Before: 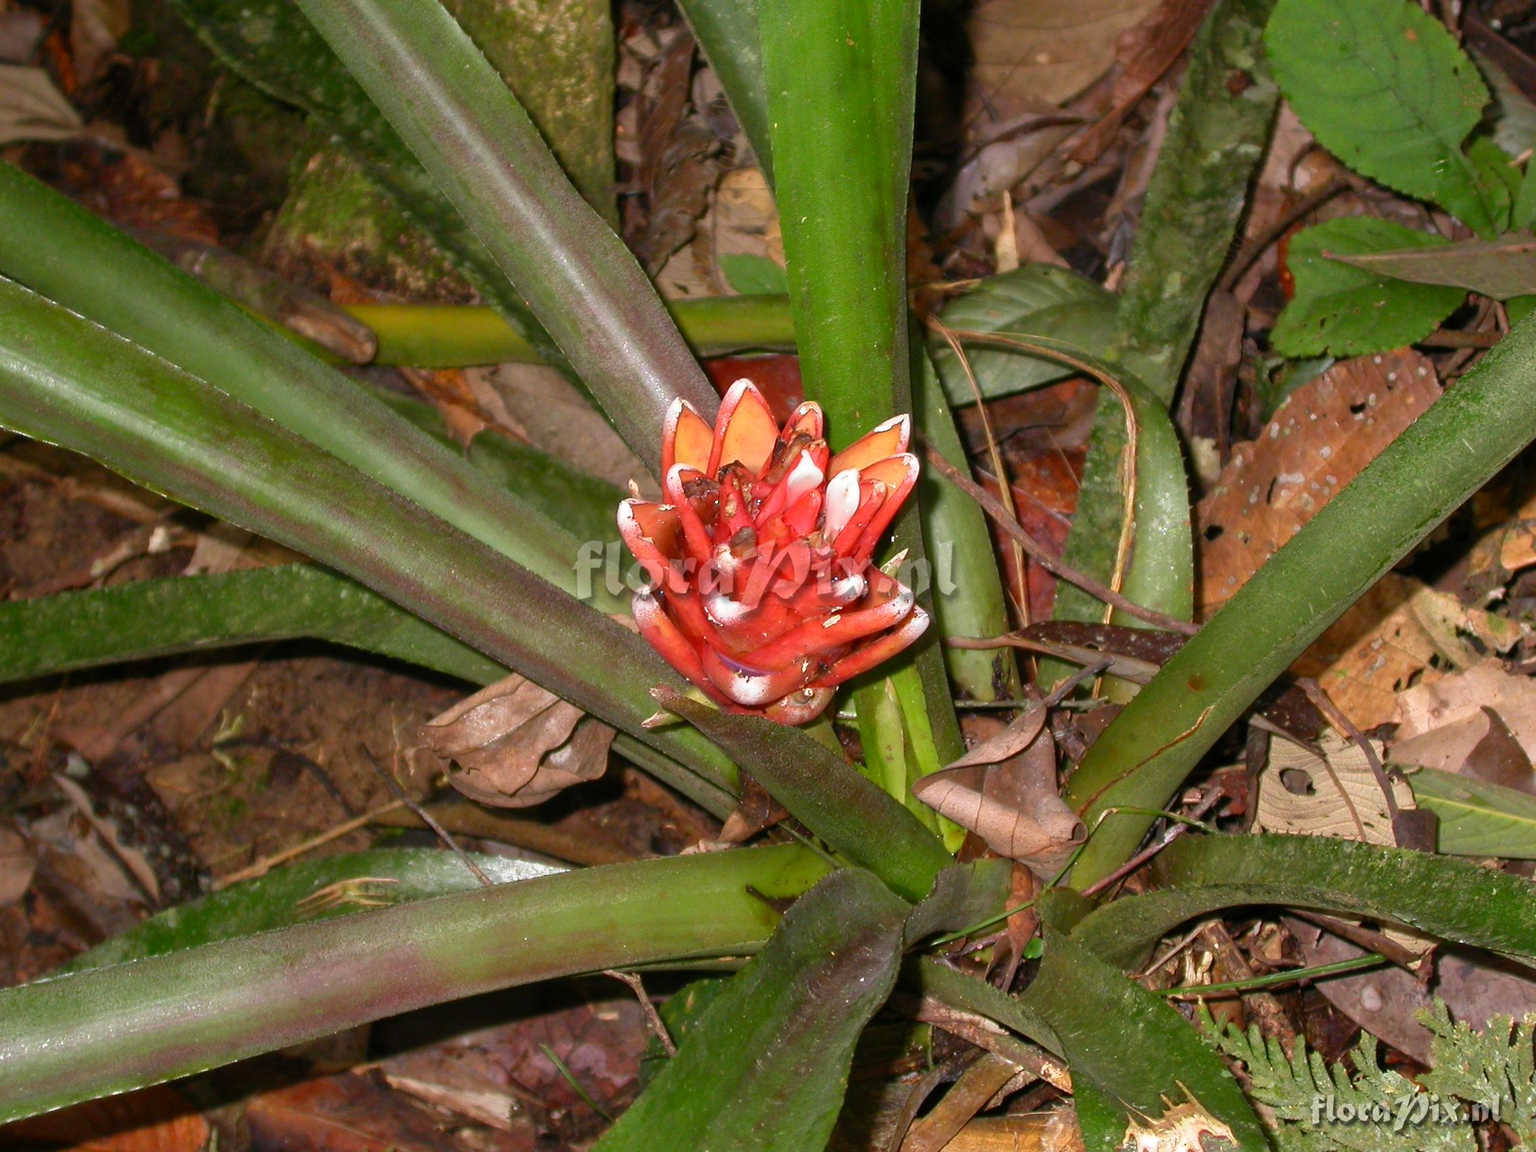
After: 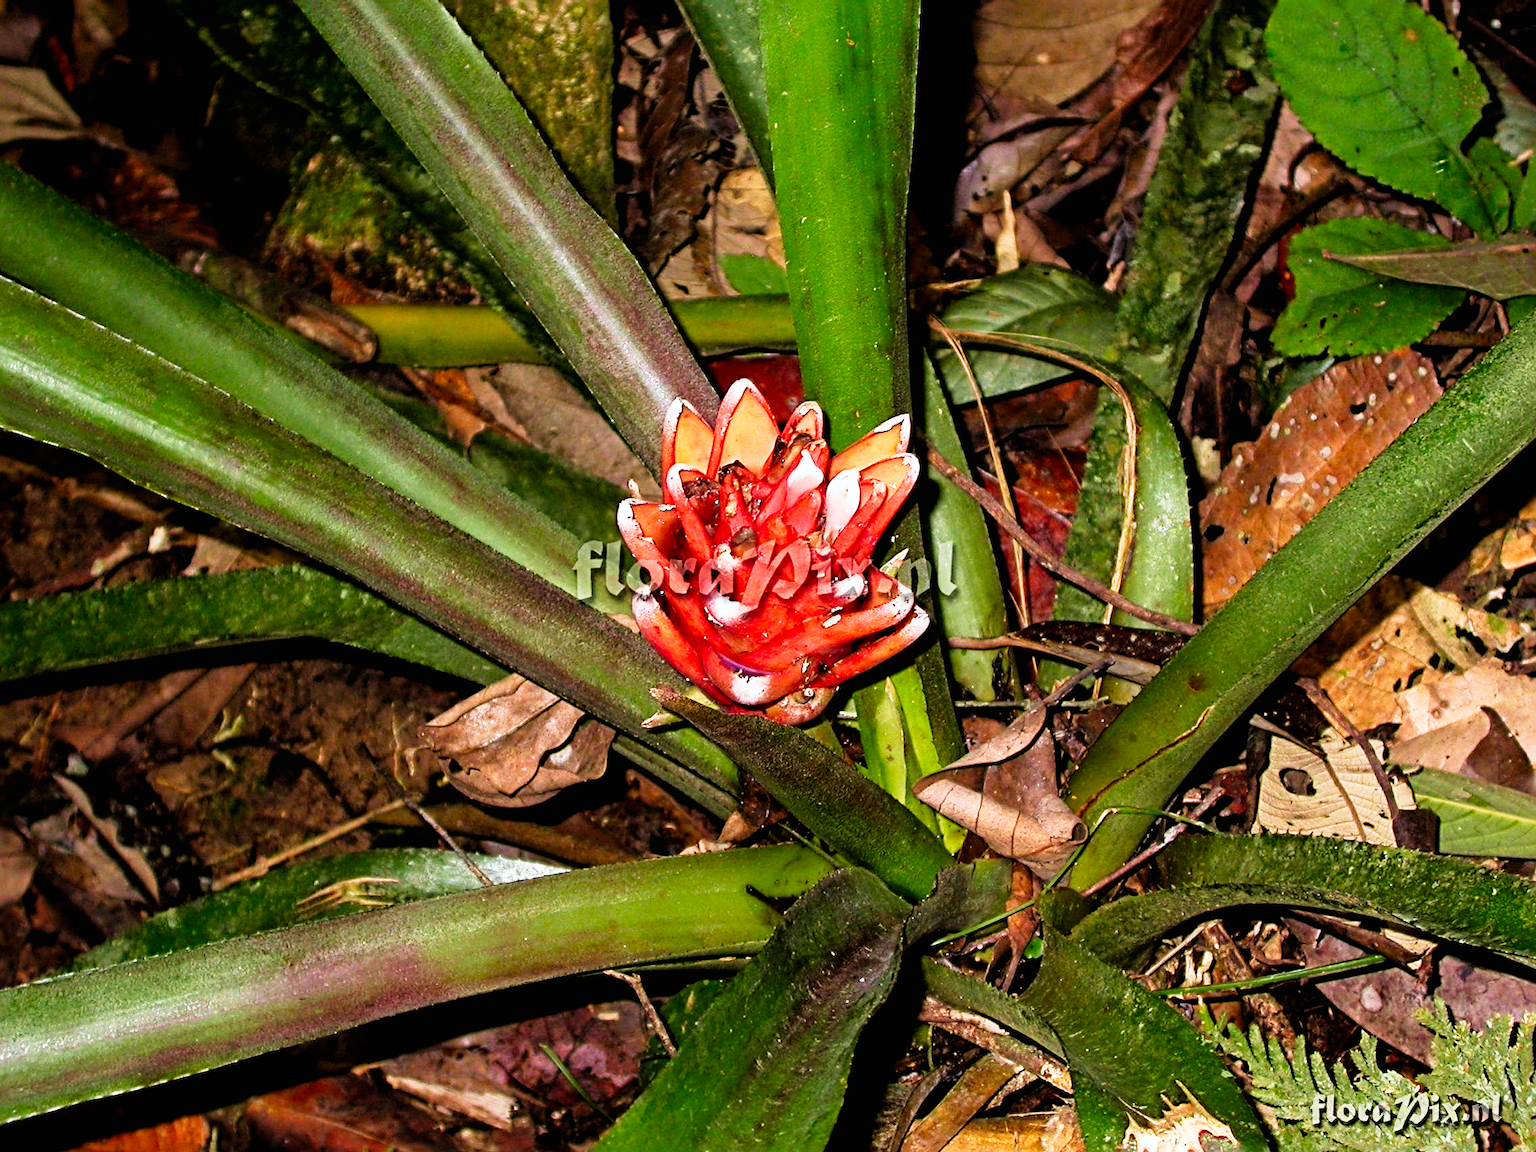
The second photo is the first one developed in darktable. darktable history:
sharpen: radius 4.843
velvia: on, module defaults
tone curve: curves: ch0 [(0, 0.006) (0.046, 0.011) (0.13, 0.062) (0.338, 0.327) (0.494, 0.55) (0.728, 0.835) (1, 1)]; ch1 [(0, 0) (0.346, 0.324) (0.45, 0.431) (0.5, 0.5) (0.522, 0.517) (0.55, 0.57) (1, 1)]; ch2 [(0, 0) (0.453, 0.418) (0.5, 0.5) (0.526, 0.524) (0.554, 0.598) (0.622, 0.679) (0.707, 0.761) (1, 1)], preserve colors none
haze removal: compatibility mode true, adaptive false
filmic rgb: black relative exposure -4.9 EV, white relative exposure 2.83 EV, threshold 5.96 EV, hardness 3.69, enable highlight reconstruction true
